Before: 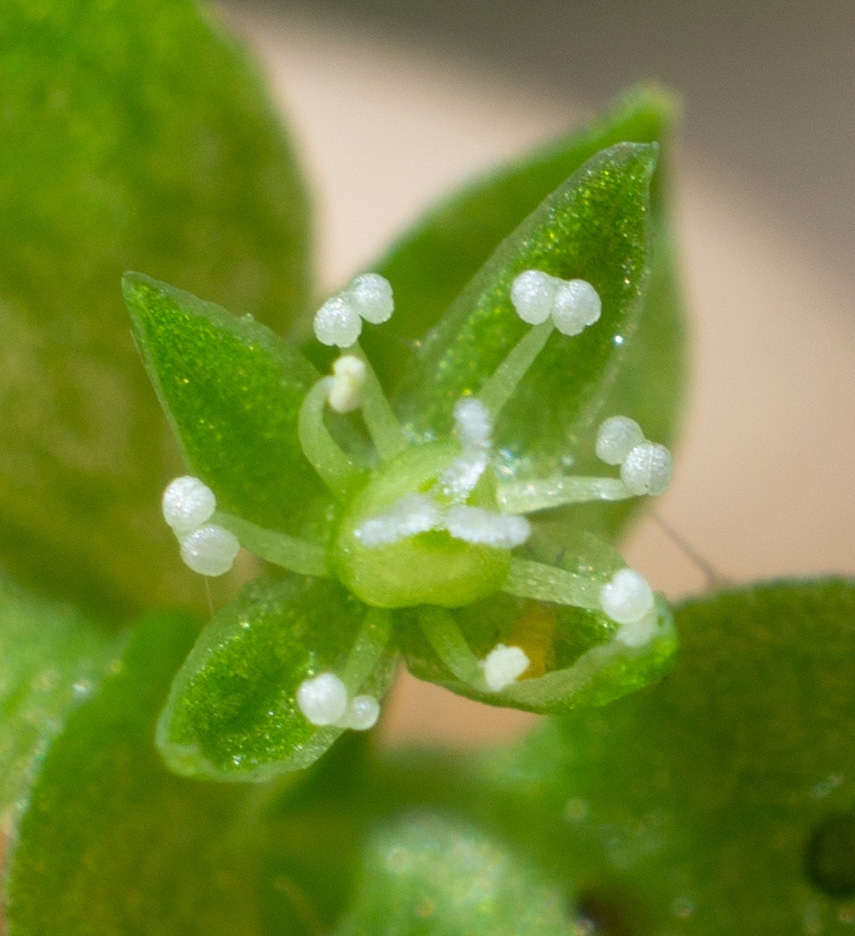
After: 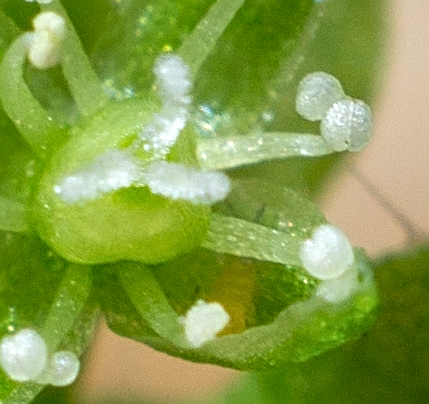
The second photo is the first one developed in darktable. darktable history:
sharpen: radius 2.715, amount 0.657
local contrast: on, module defaults
crop: left 35.189%, top 36.839%, right 14.602%, bottom 19.95%
